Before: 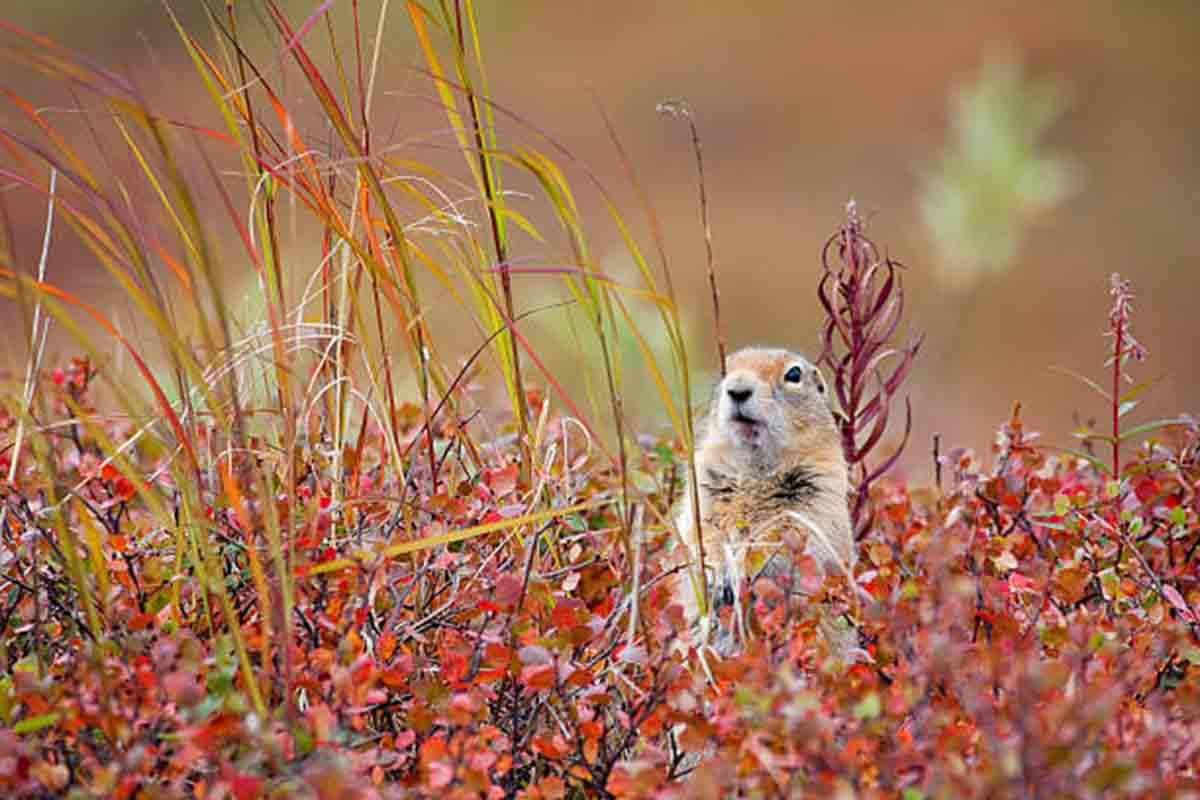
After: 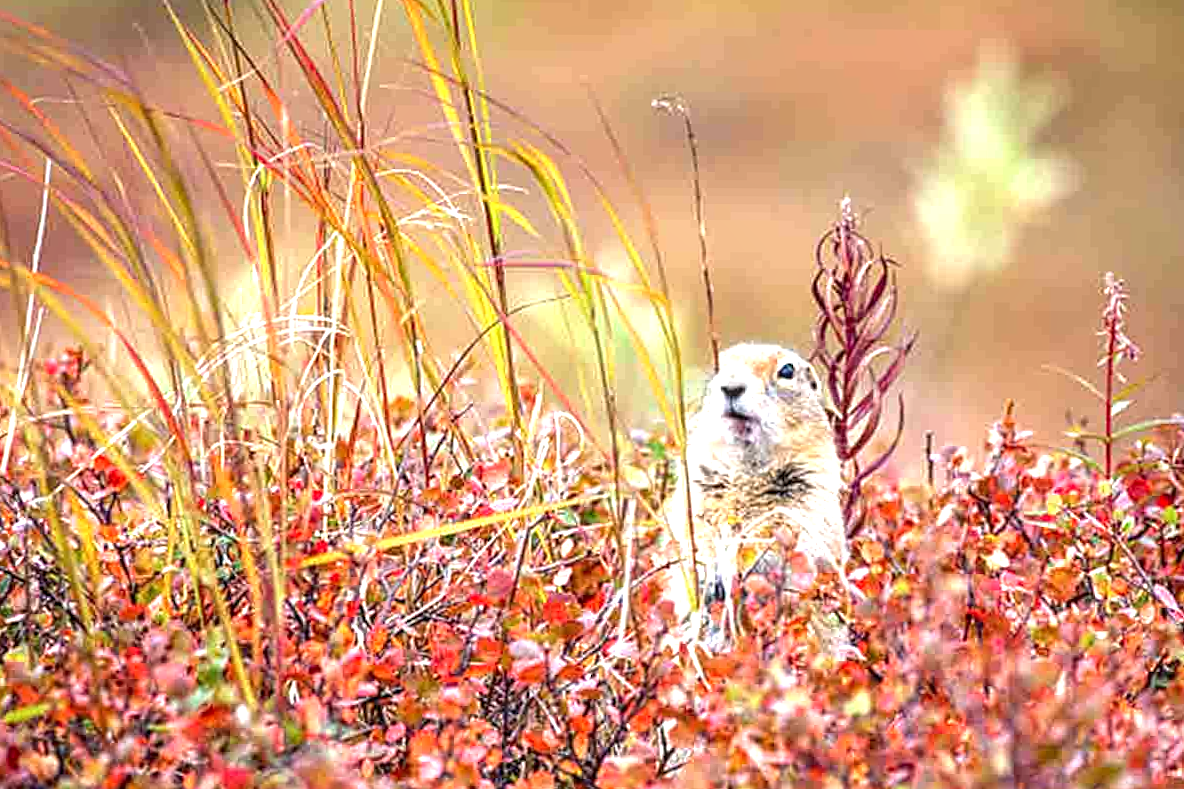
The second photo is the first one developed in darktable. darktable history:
local contrast: highlights 62%, detail 143%, midtone range 0.435
sharpen: amount 0.213
exposure: black level correction 0, exposure 1 EV, compensate exposure bias true, compensate highlight preservation false
crop and rotate: angle -0.487°
